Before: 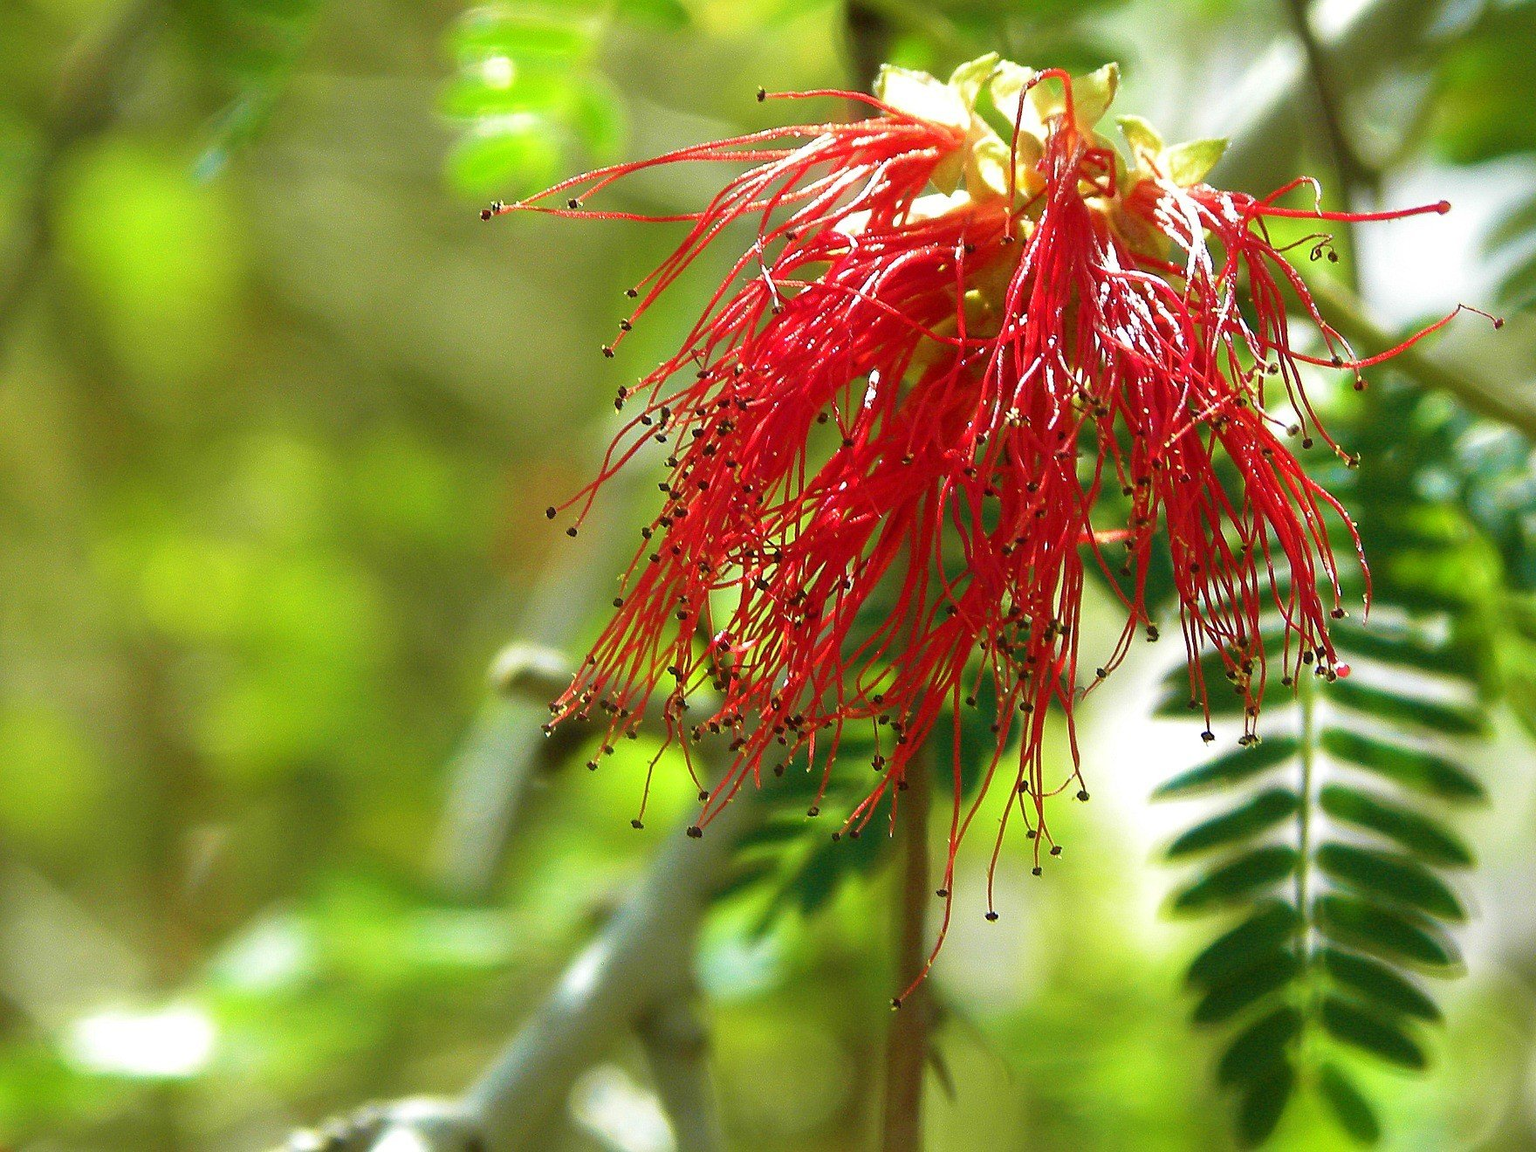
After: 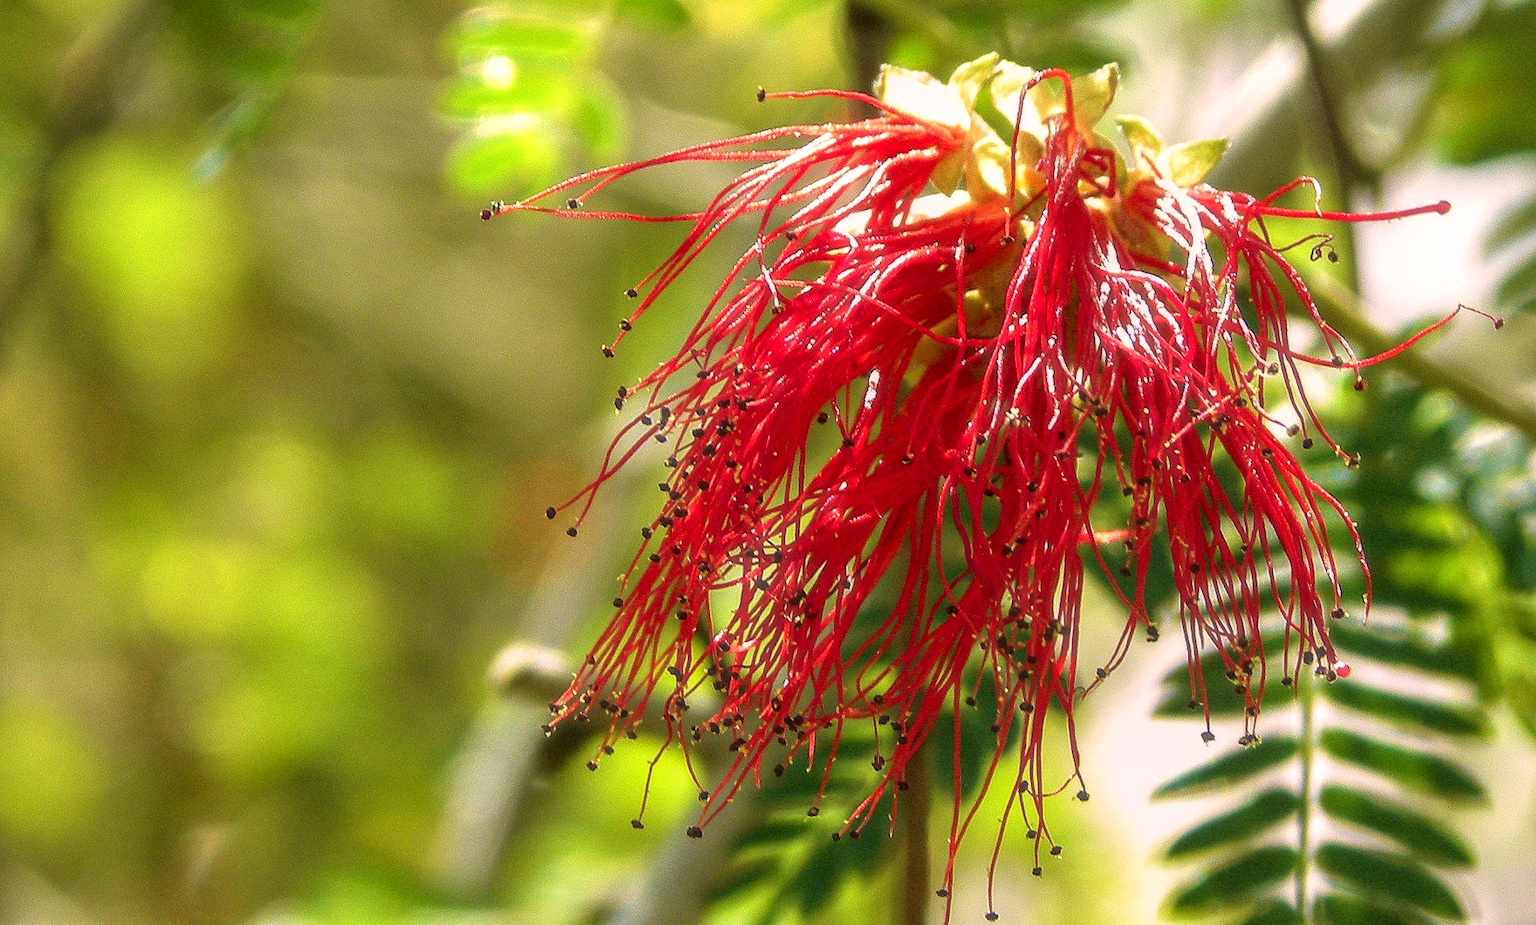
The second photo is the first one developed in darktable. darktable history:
haze removal: strength -0.091, compatibility mode true, adaptive false
local contrast: highlights 3%, shadows 5%, detail 133%
crop: bottom 19.595%
color correction: highlights a* 12.25, highlights b* 5.55
